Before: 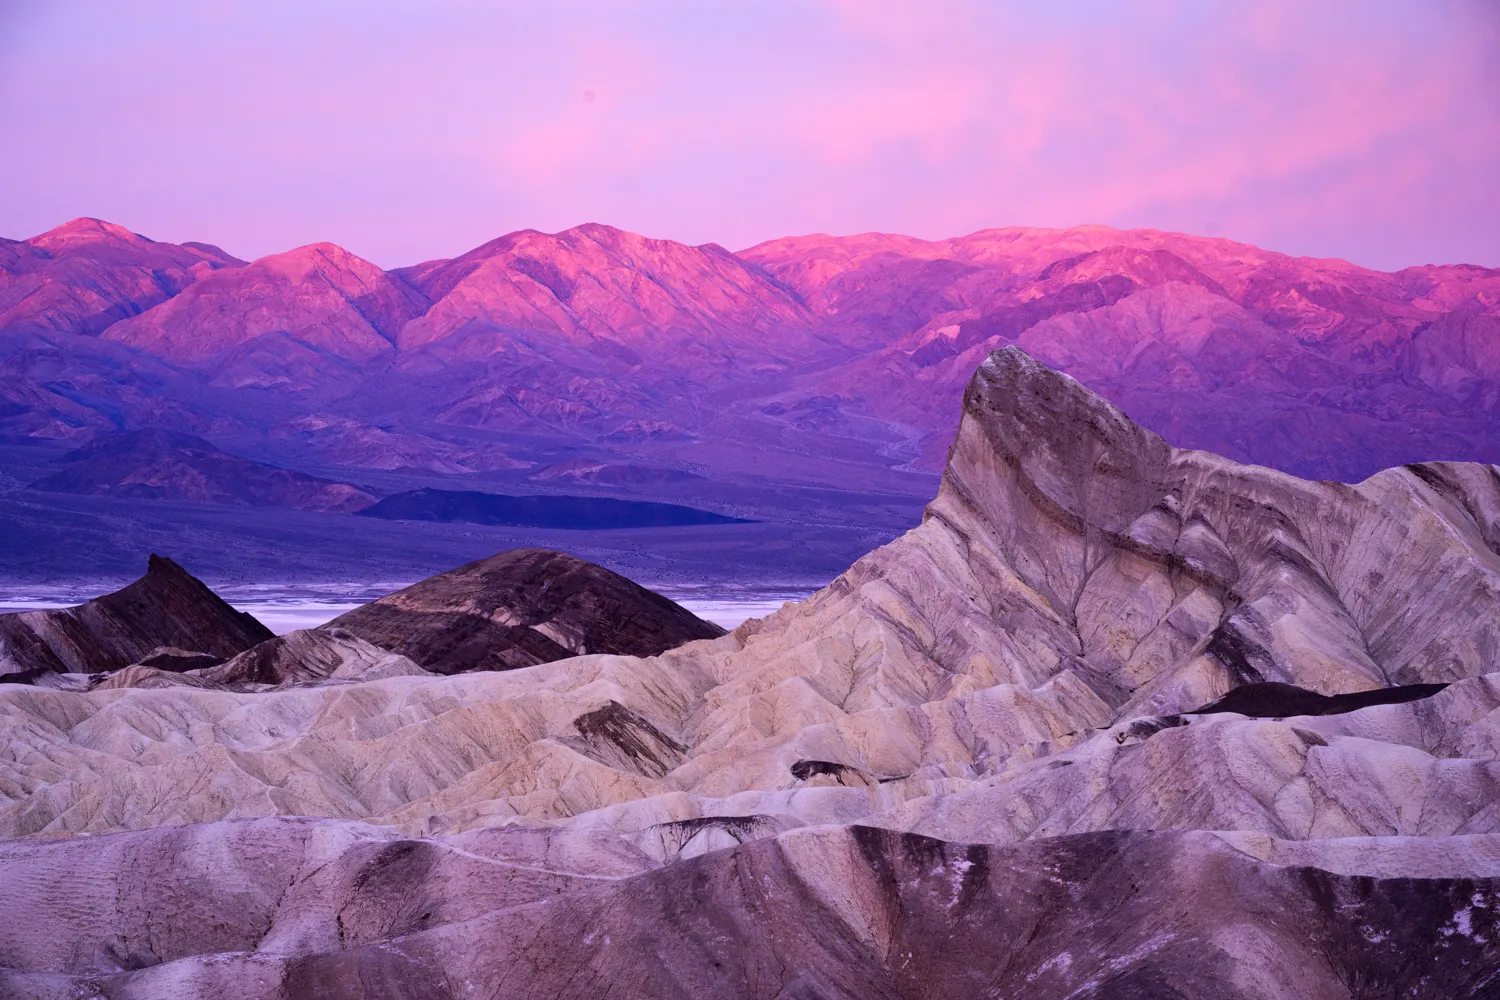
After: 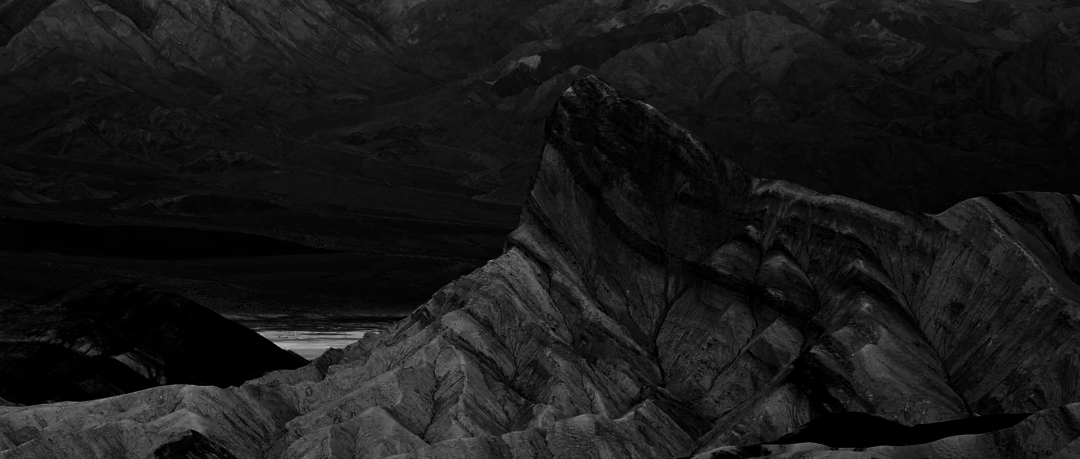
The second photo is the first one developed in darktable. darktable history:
haze removal: strength 0.29, distance 0.25, compatibility mode true, adaptive false
crop and rotate: left 27.938%, top 27.046%, bottom 27.046%
contrast brightness saturation: contrast 0.02, brightness -1, saturation -1
color calibration: output R [0.946, 0.065, -0.013, 0], output G [-0.246, 1.264, -0.017, 0], output B [0.046, -0.098, 1.05, 0], illuminant custom, x 0.344, y 0.359, temperature 5045.54 K
